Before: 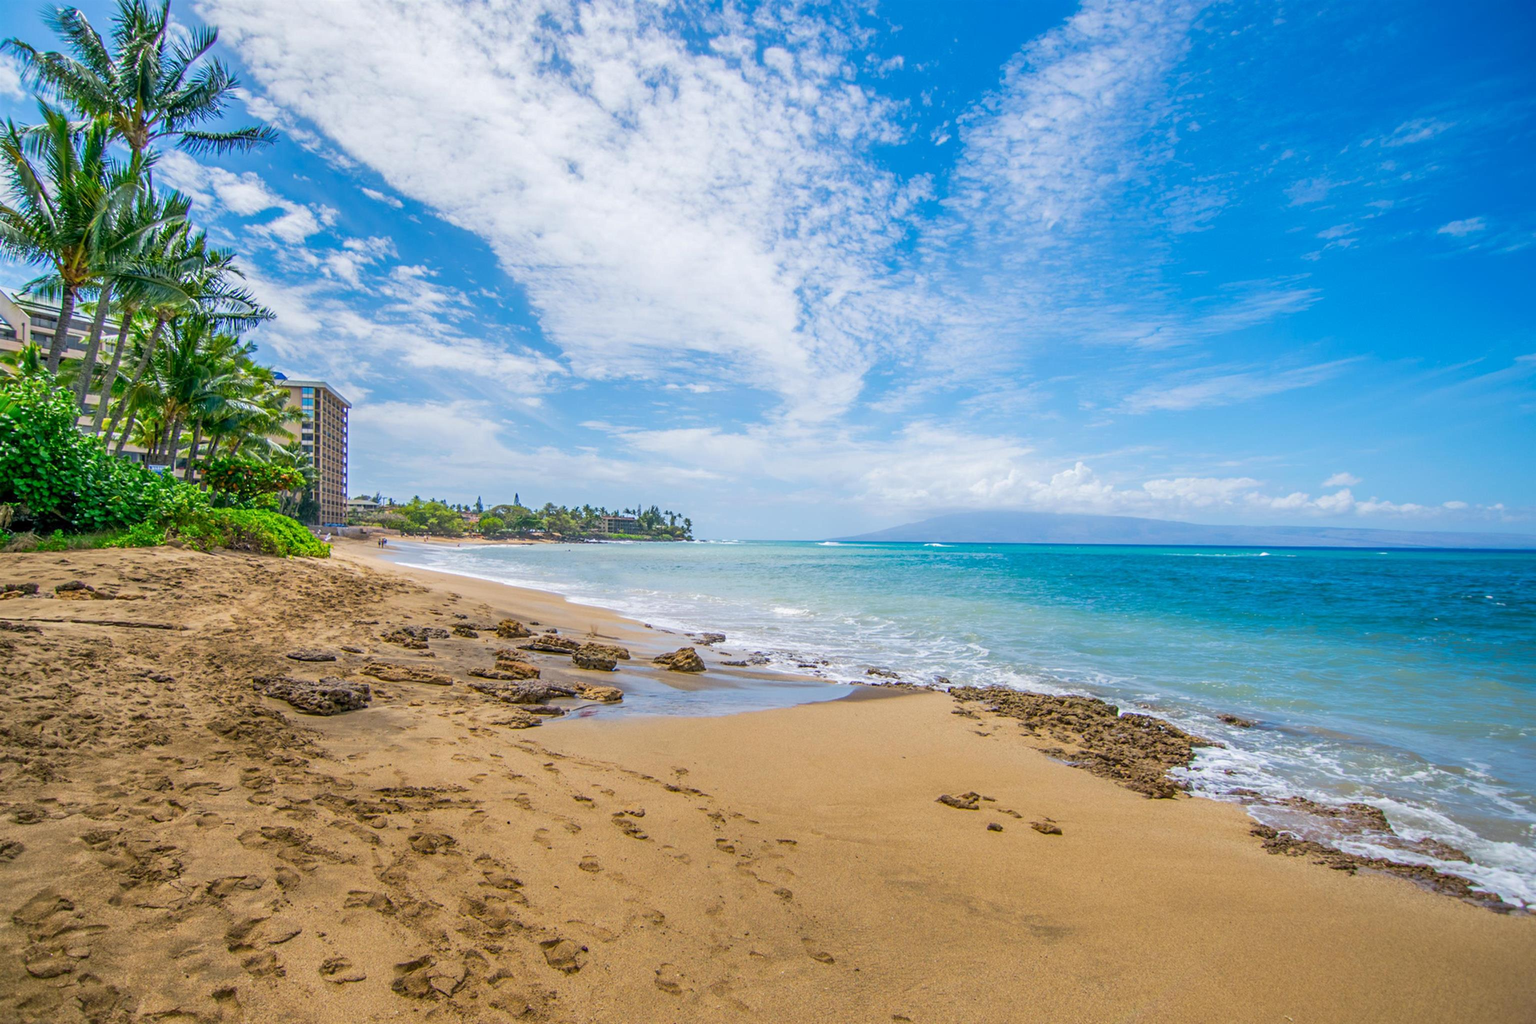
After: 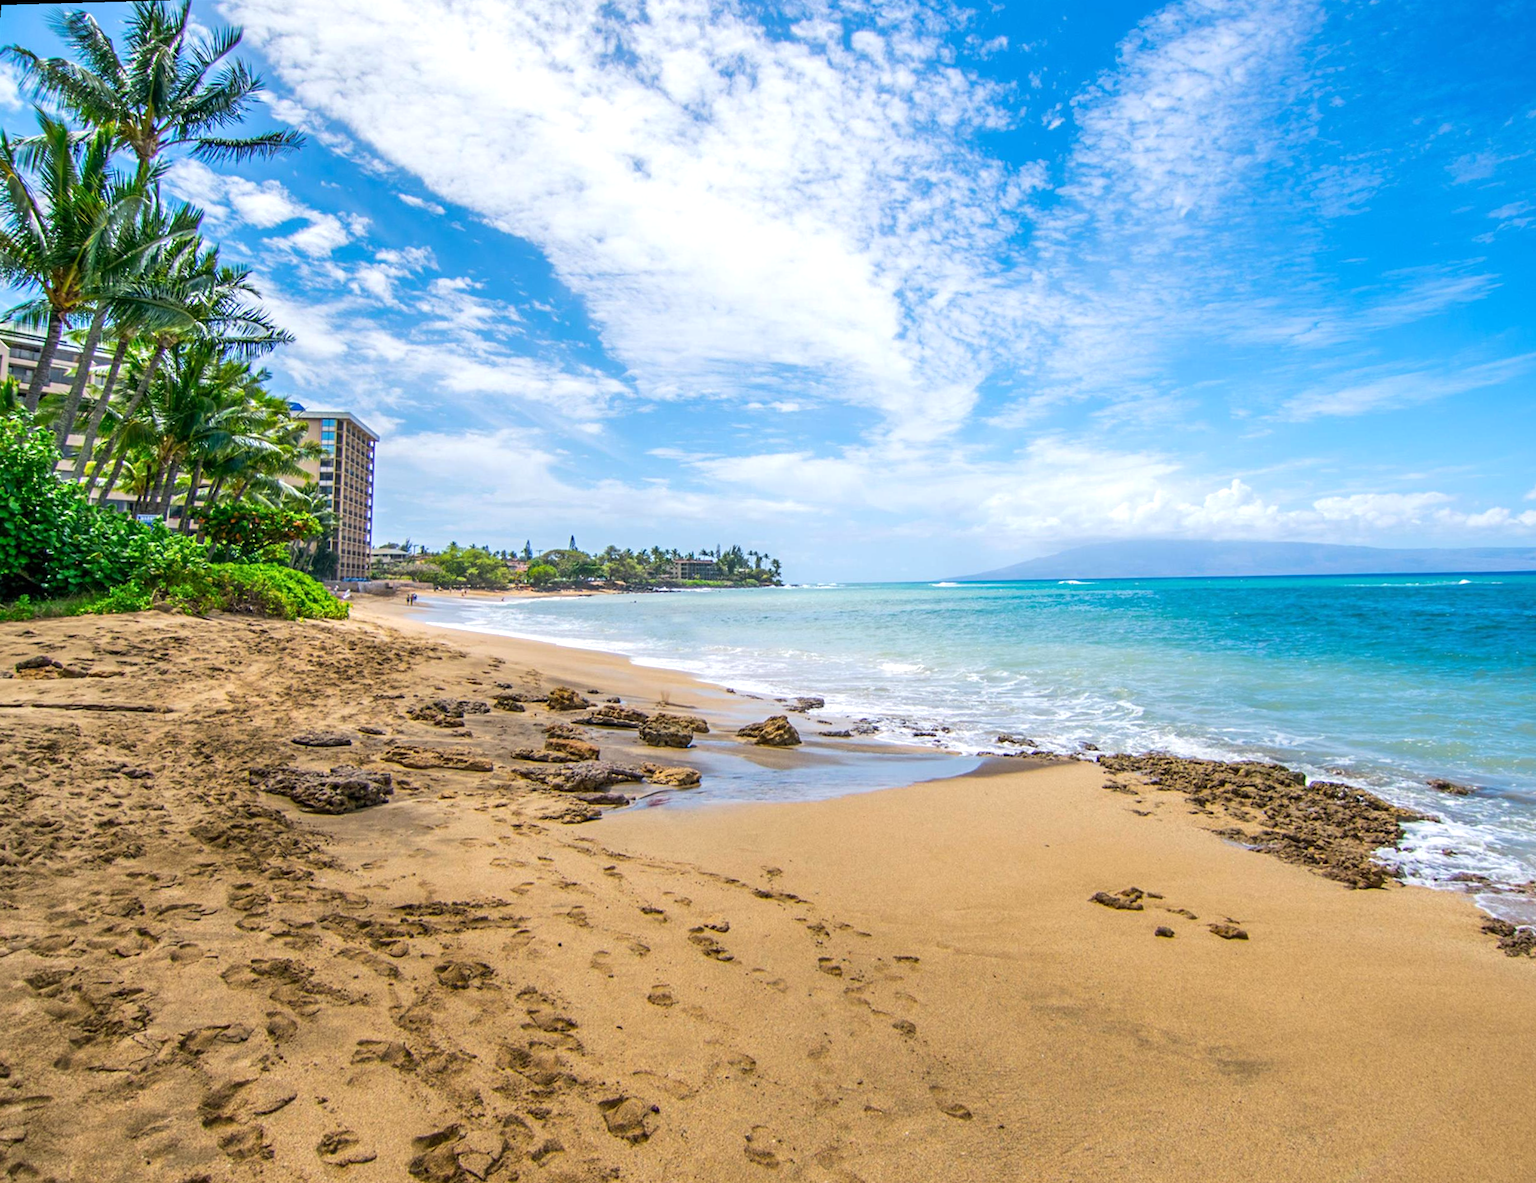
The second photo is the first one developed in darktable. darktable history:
tone equalizer: -8 EV -0.417 EV, -7 EV -0.389 EV, -6 EV -0.333 EV, -5 EV -0.222 EV, -3 EV 0.222 EV, -2 EV 0.333 EV, -1 EV 0.389 EV, +0 EV 0.417 EV, edges refinement/feathering 500, mask exposure compensation -1.57 EV, preserve details no
rotate and perspective: rotation -1.68°, lens shift (vertical) -0.146, crop left 0.049, crop right 0.912, crop top 0.032, crop bottom 0.96
crop: right 9.509%, bottom 0.031%
